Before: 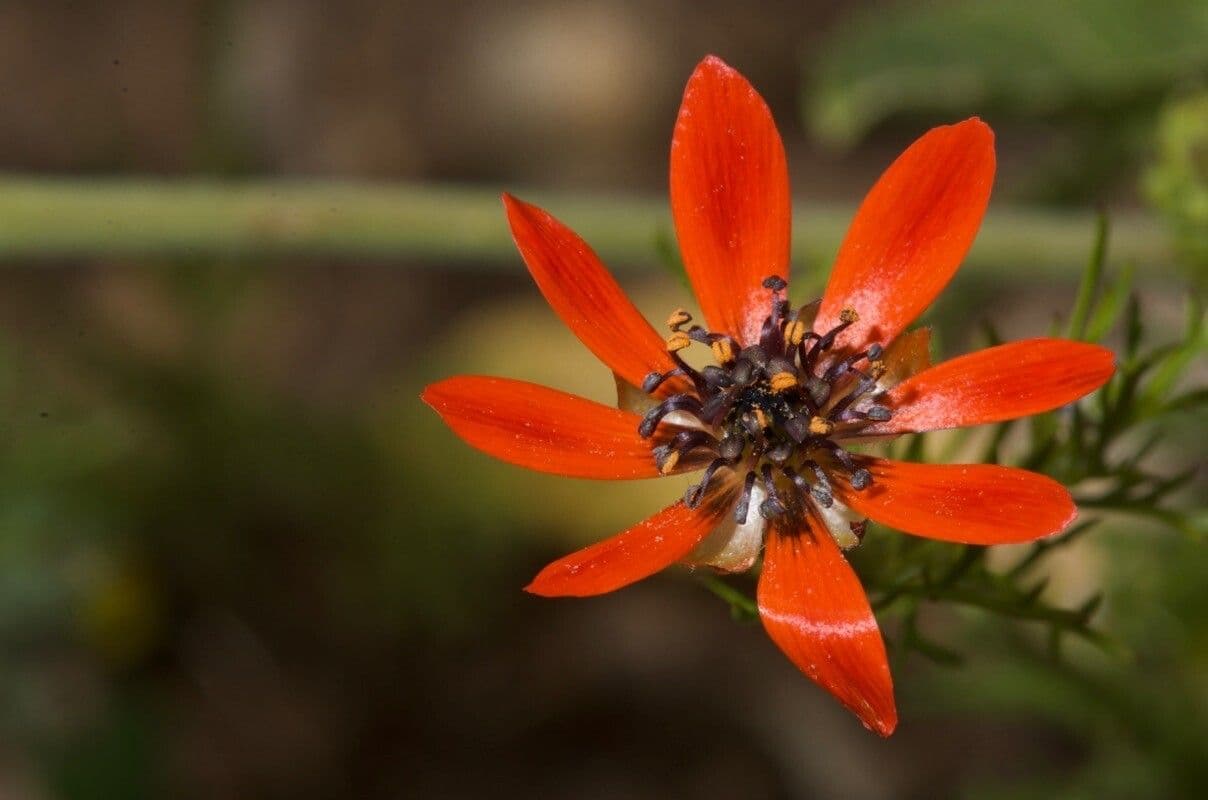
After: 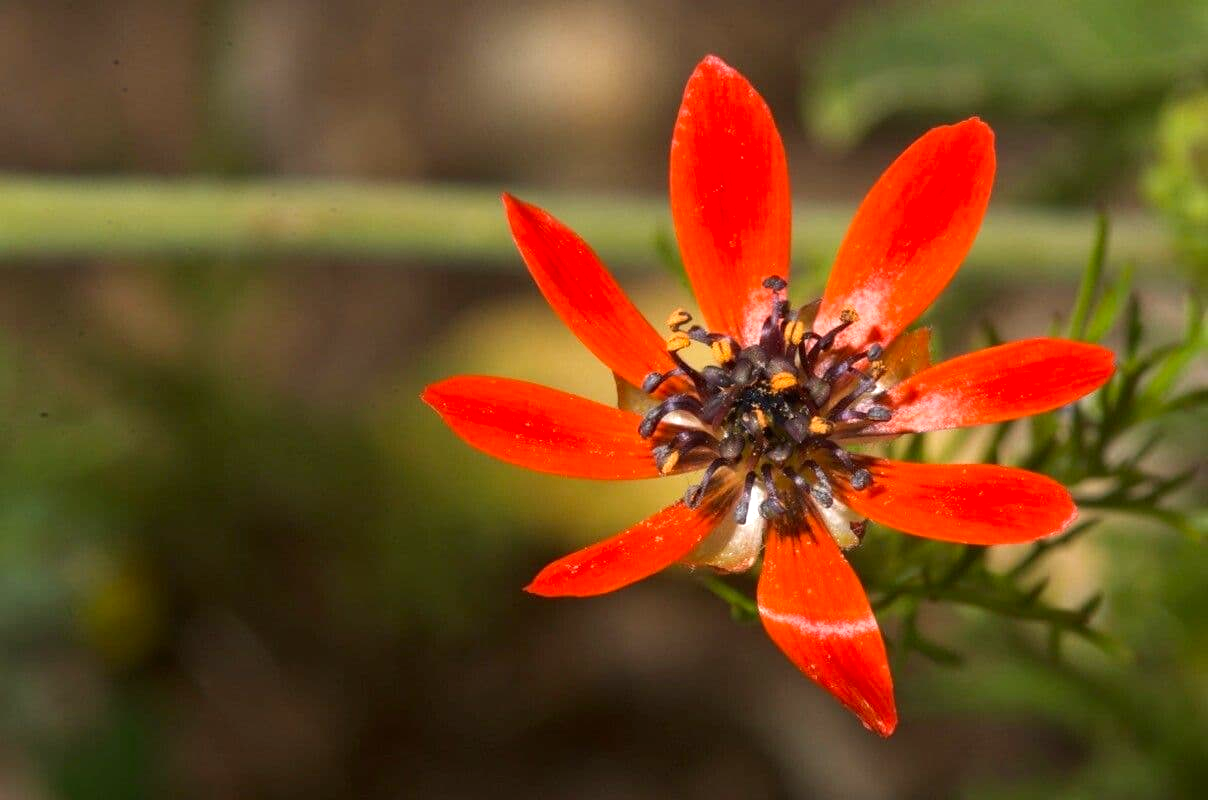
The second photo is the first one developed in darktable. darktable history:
exposure: exposure 0.666 EV, compensate highlight preservation false
contrast brightness saturation: saturation 0.12
